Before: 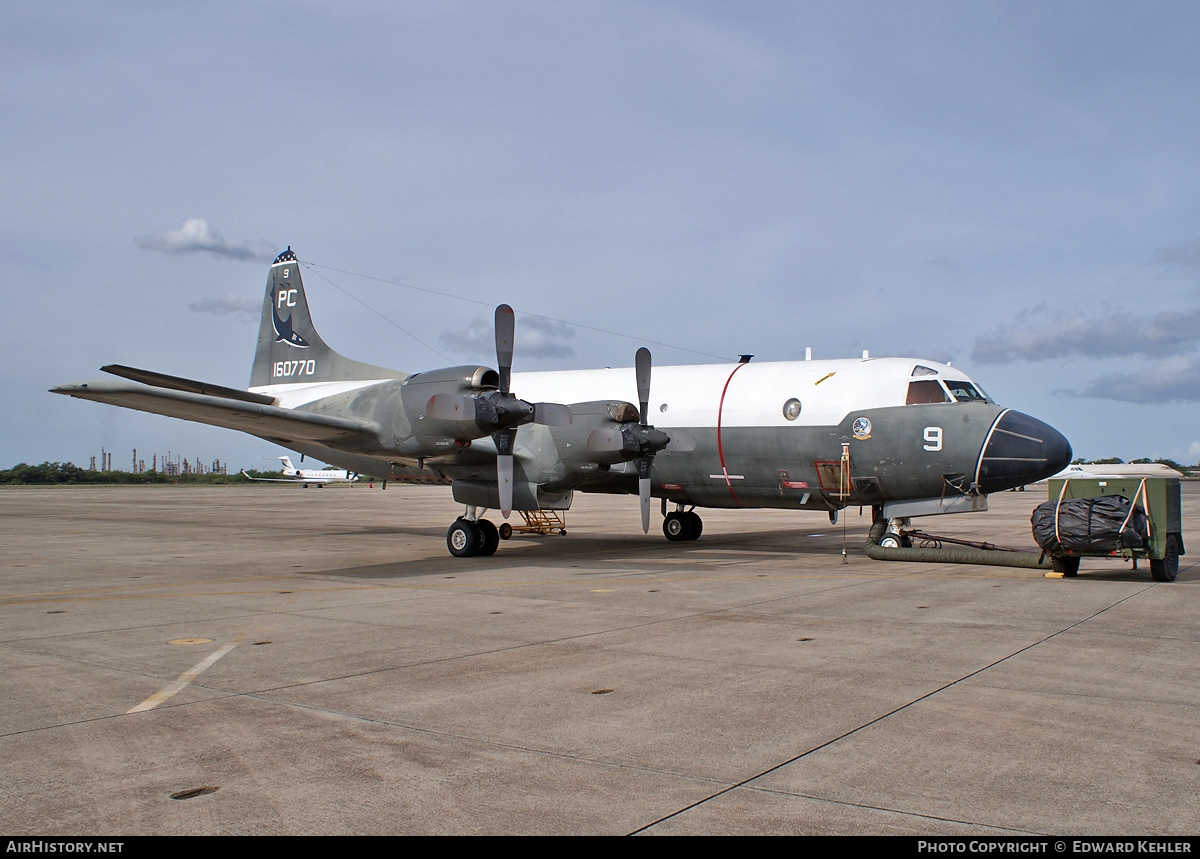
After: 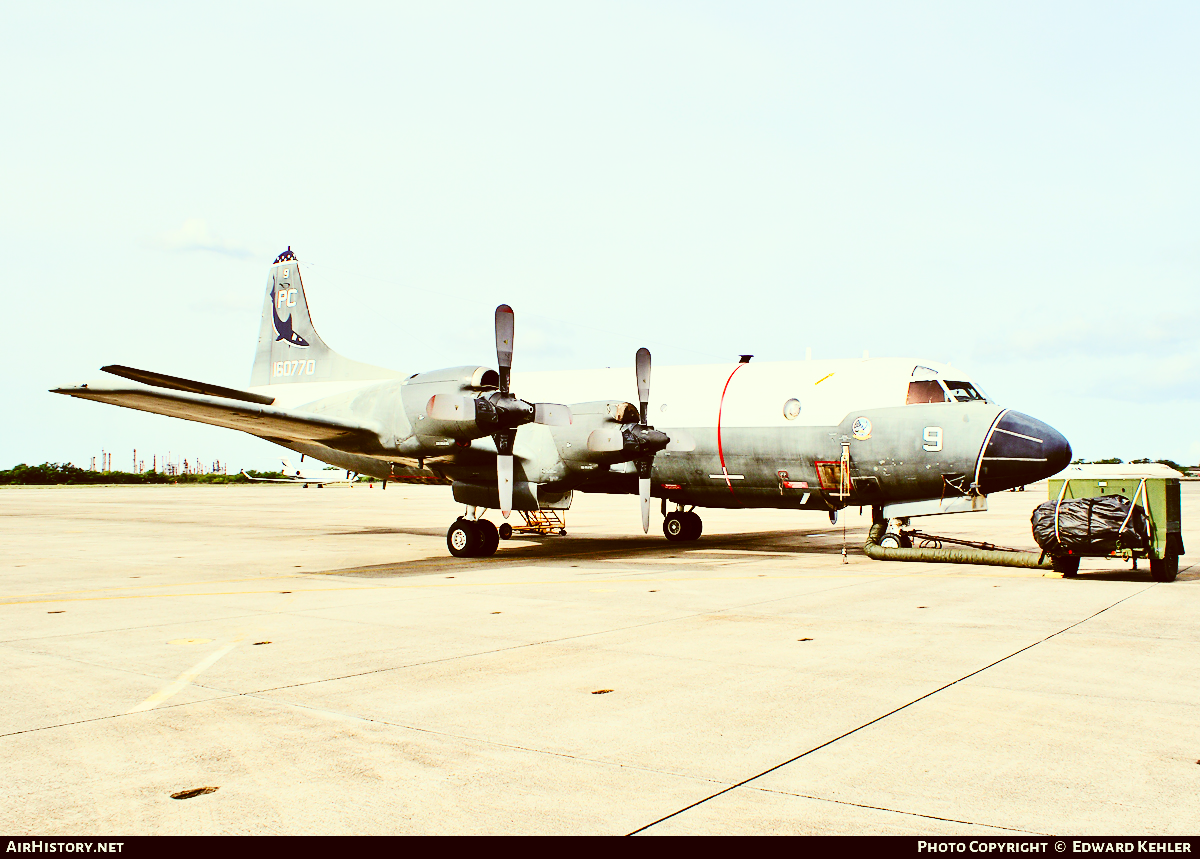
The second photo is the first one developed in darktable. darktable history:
base curve: curves: ch0 [(0, 0) (0.036, 0.01) (0.123, 0.254) (0.258, 0.504) (0.507, 0.748) (1, 1)], preserve colors none
contrast brightness saturation: contrast 0.39, brightness 0.53
color correction: highlights a* -5.3, highlights b* 9.8, shadows a* 9.8, shadows b* 24.26
